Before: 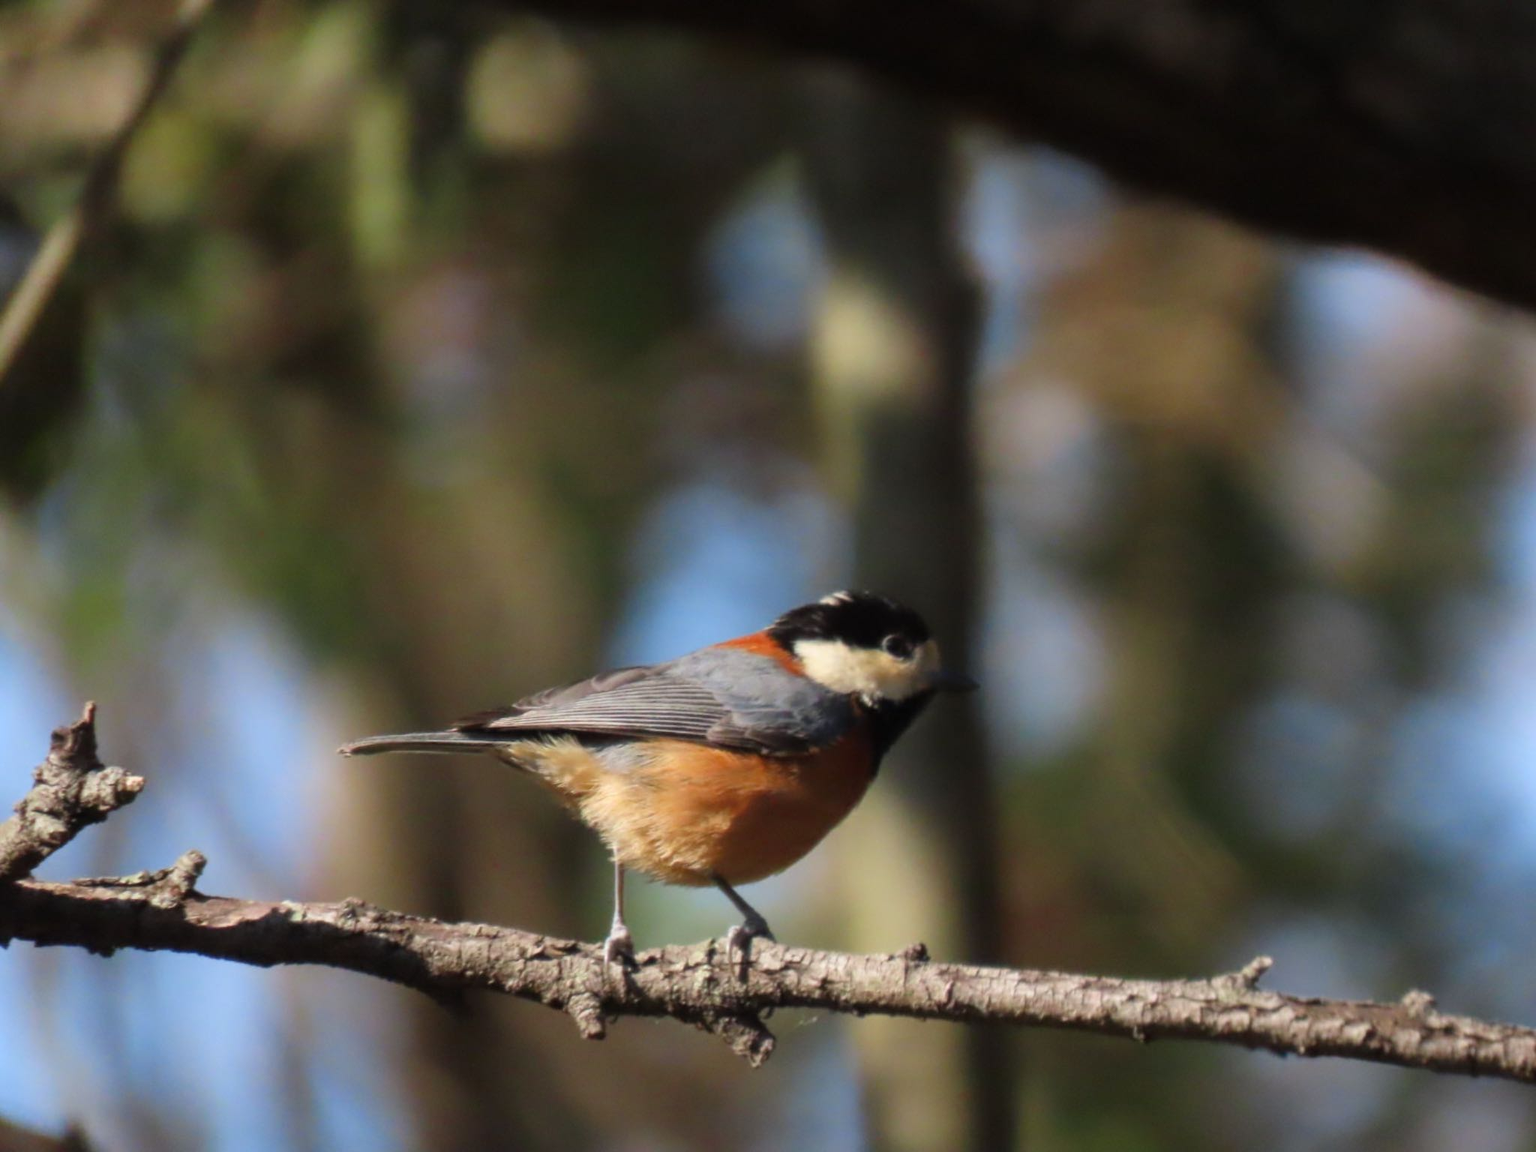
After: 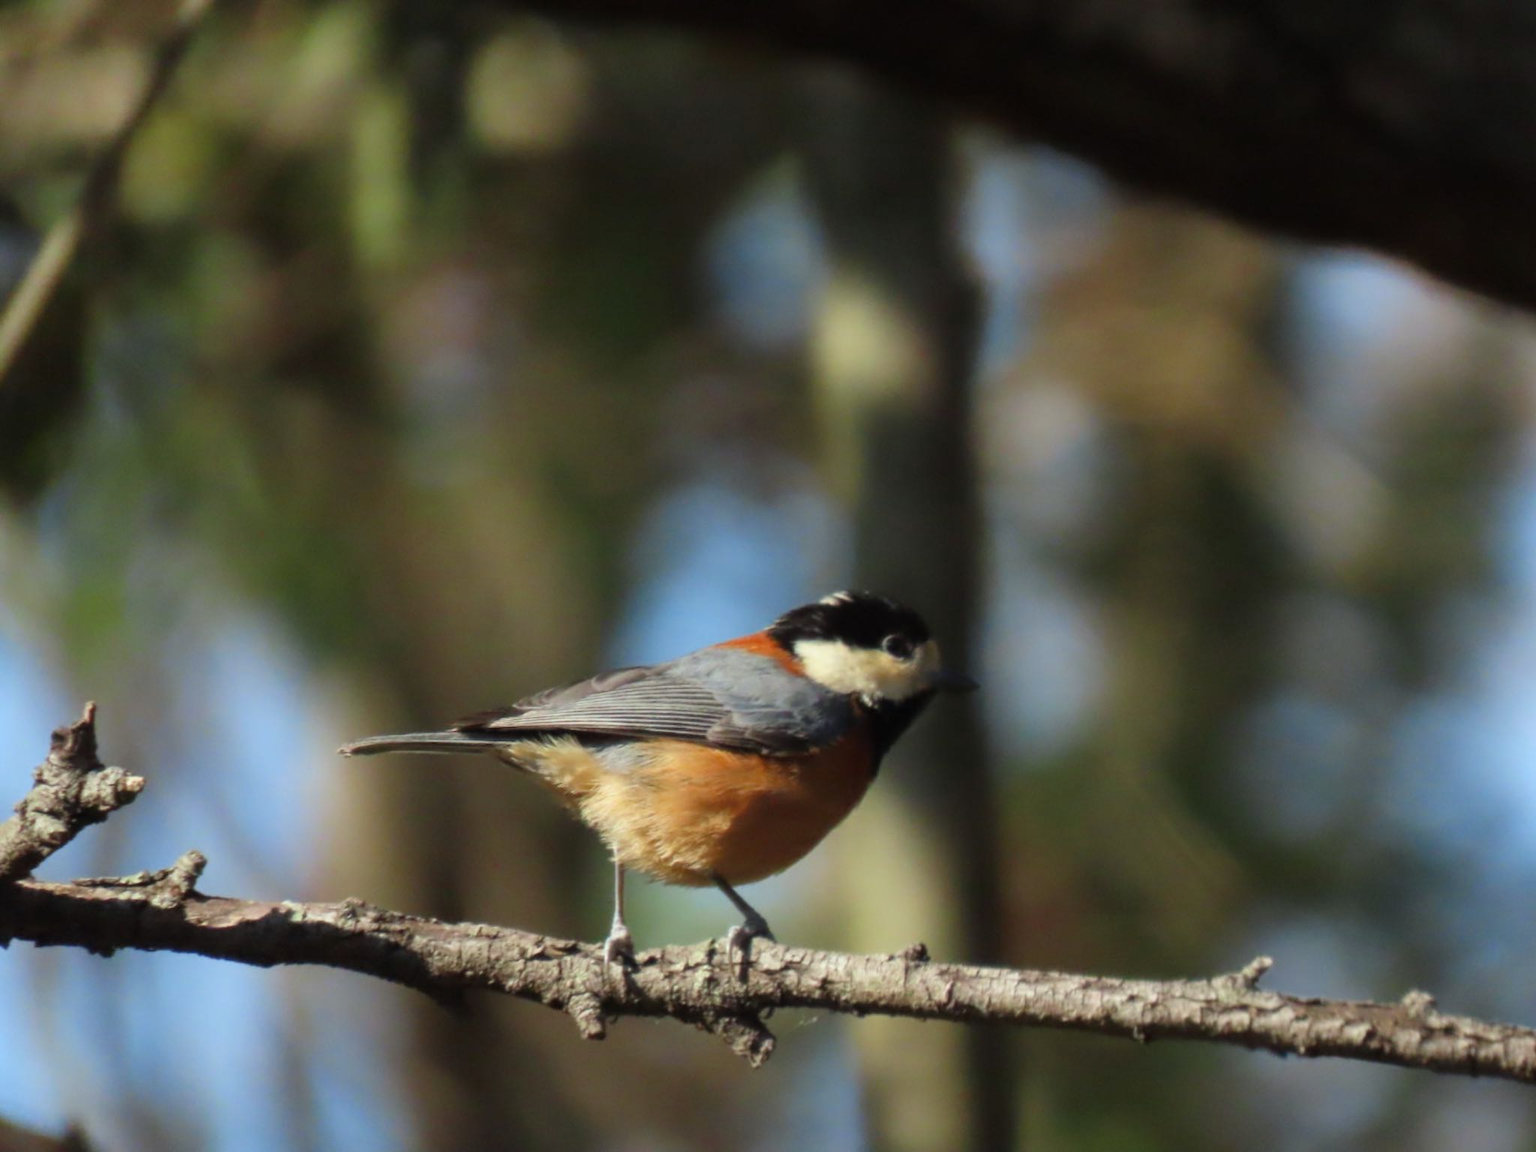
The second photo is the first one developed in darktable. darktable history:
color correction: highlights a* -4.73, highlights b* 5.06, saturation 0.97
white balance: red 0.988, blue 1.017
